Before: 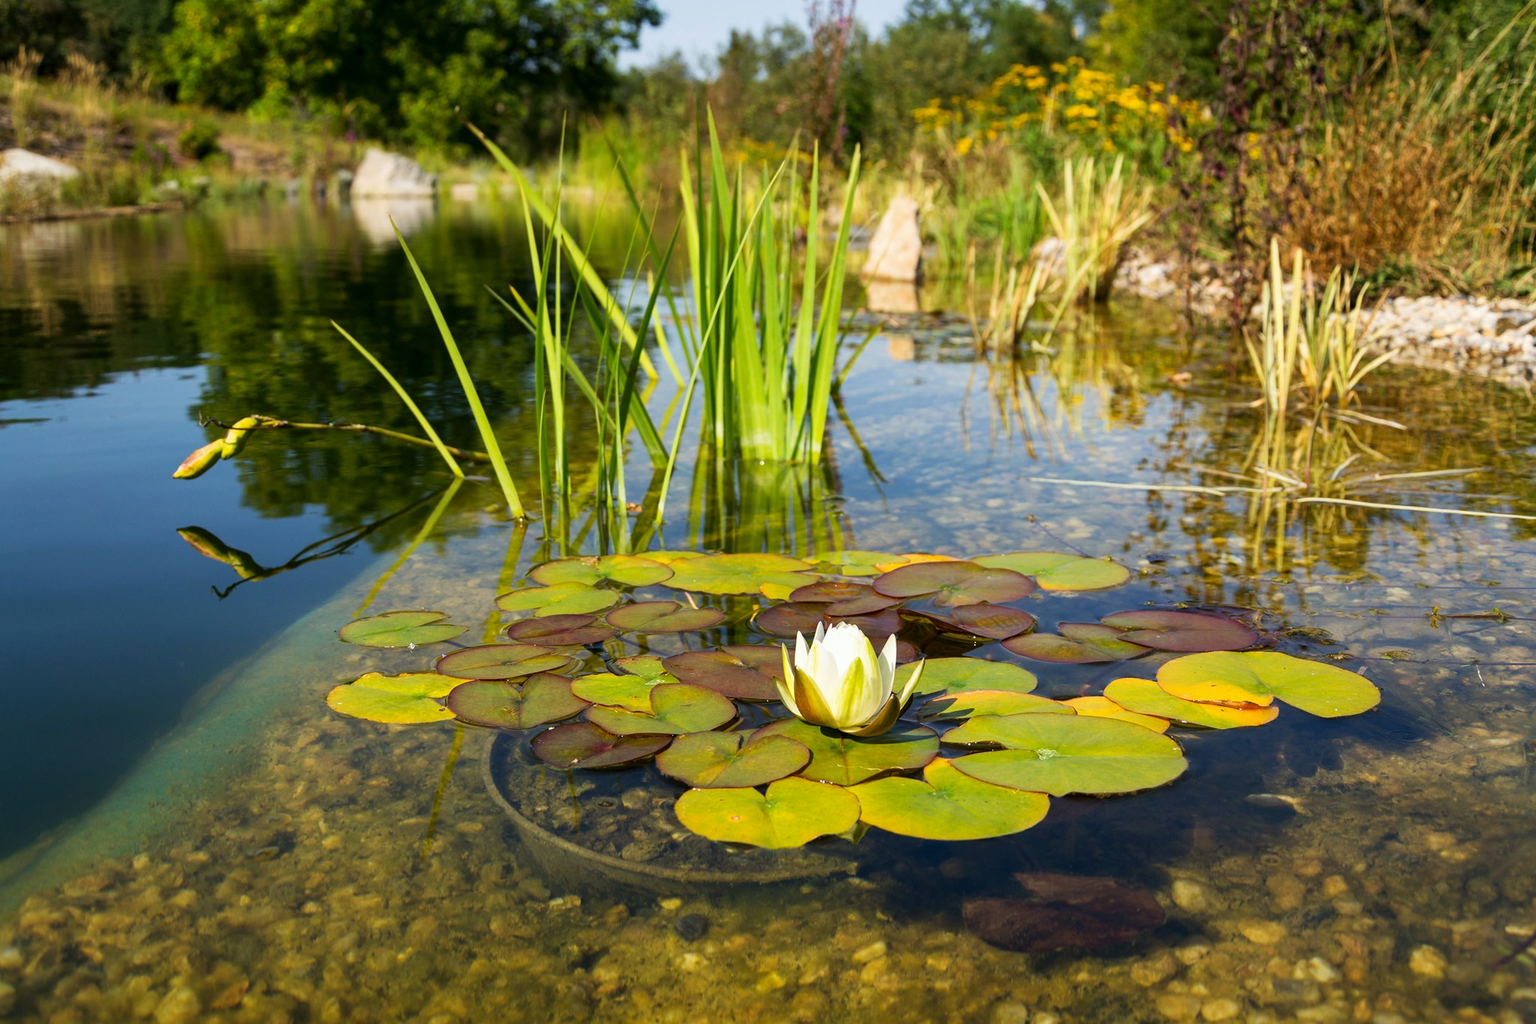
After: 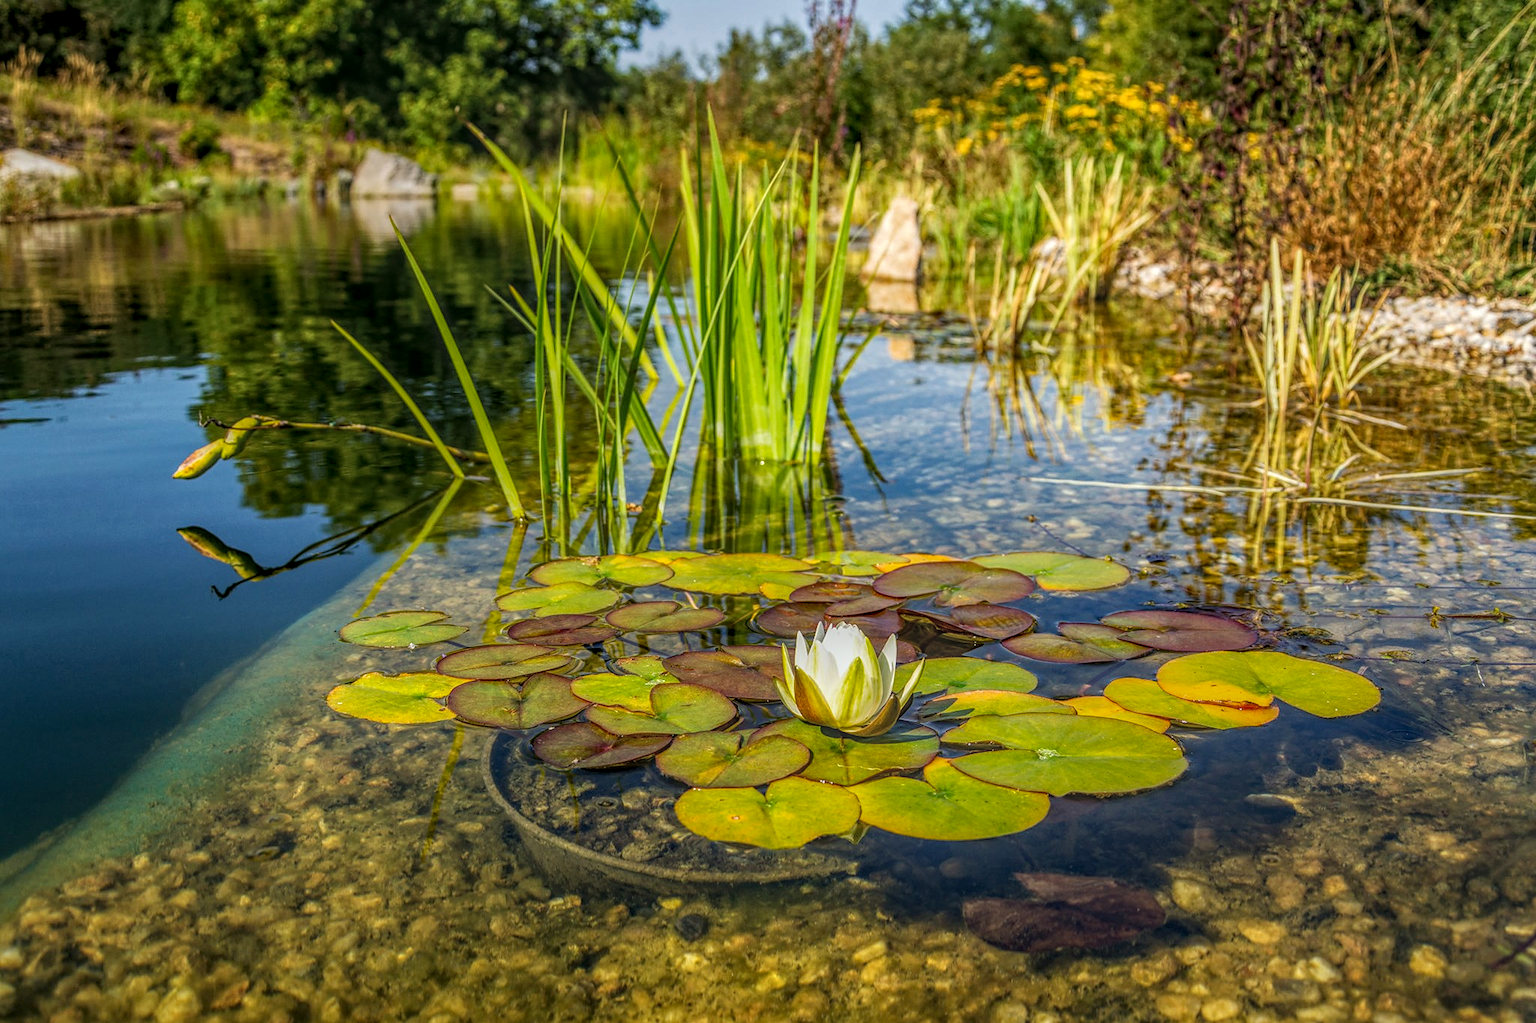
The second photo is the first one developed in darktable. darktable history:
haze removal: compatibility mode true, adaptive false
sharpen: radius 1.486, amount 0.396, threshold 1.565
local contrast: highlights 5%, shadows 6%, detail 200%, midtone range 0.245
